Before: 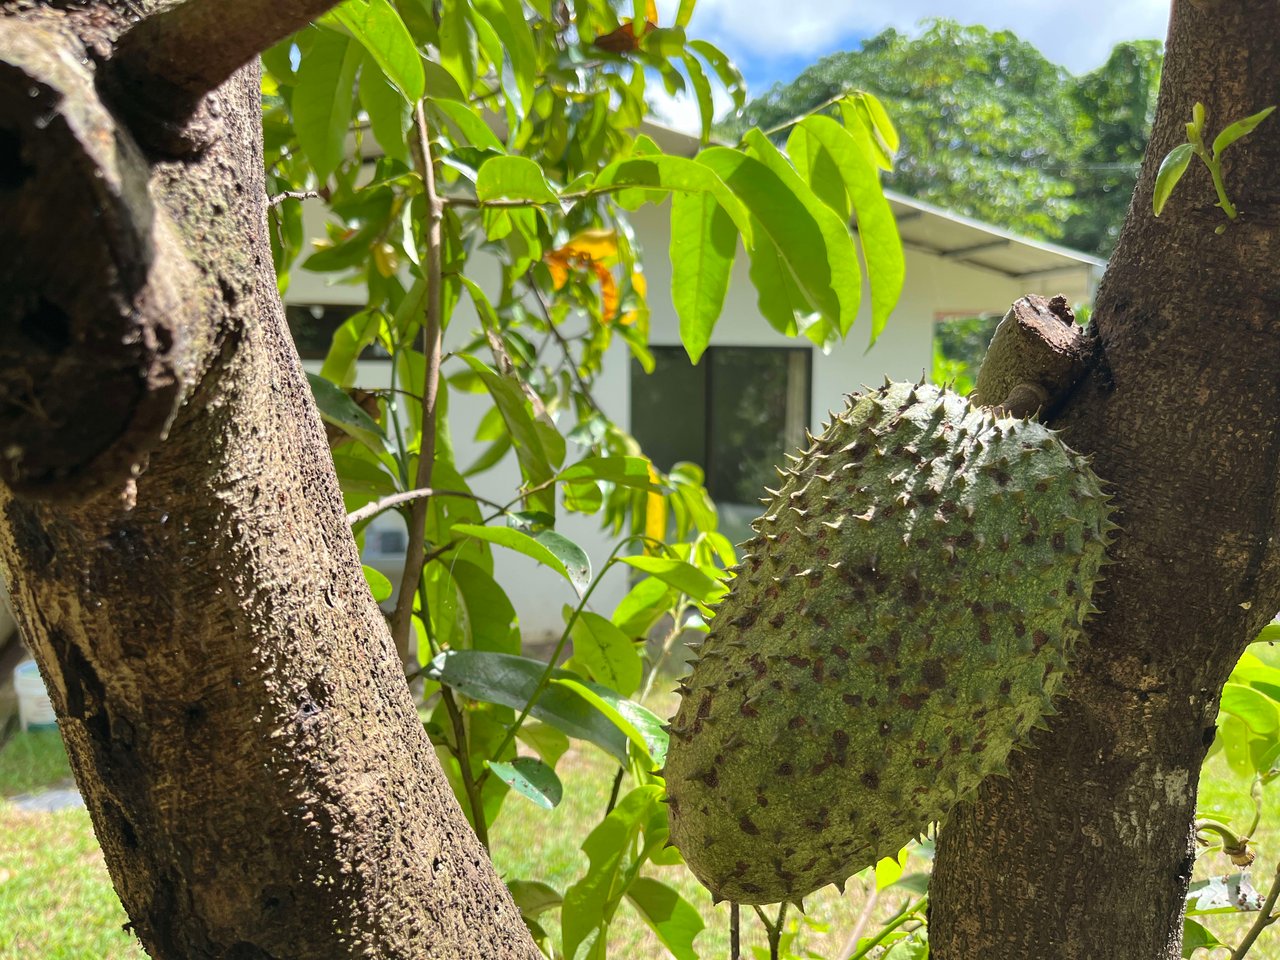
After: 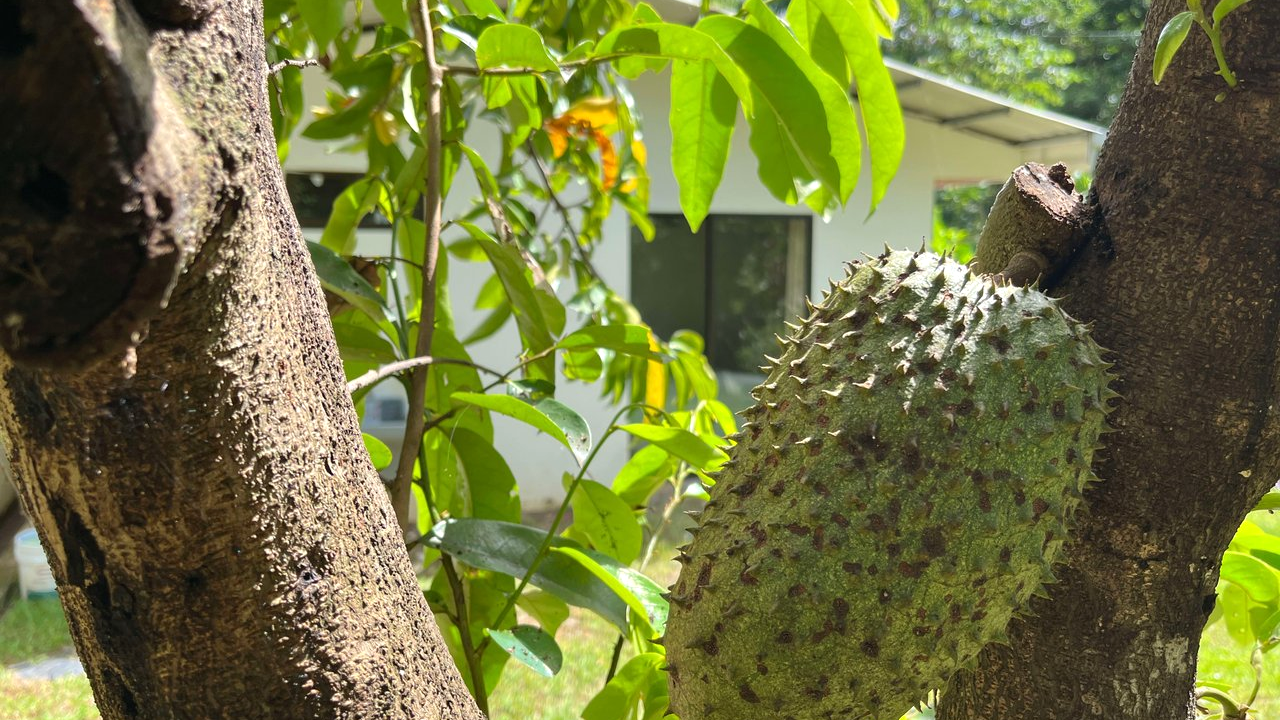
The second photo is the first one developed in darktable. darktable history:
exposure: exposure 0.131 EV, compensate highlight preservation false
crop: top 13.819%, bottom 11.169%
